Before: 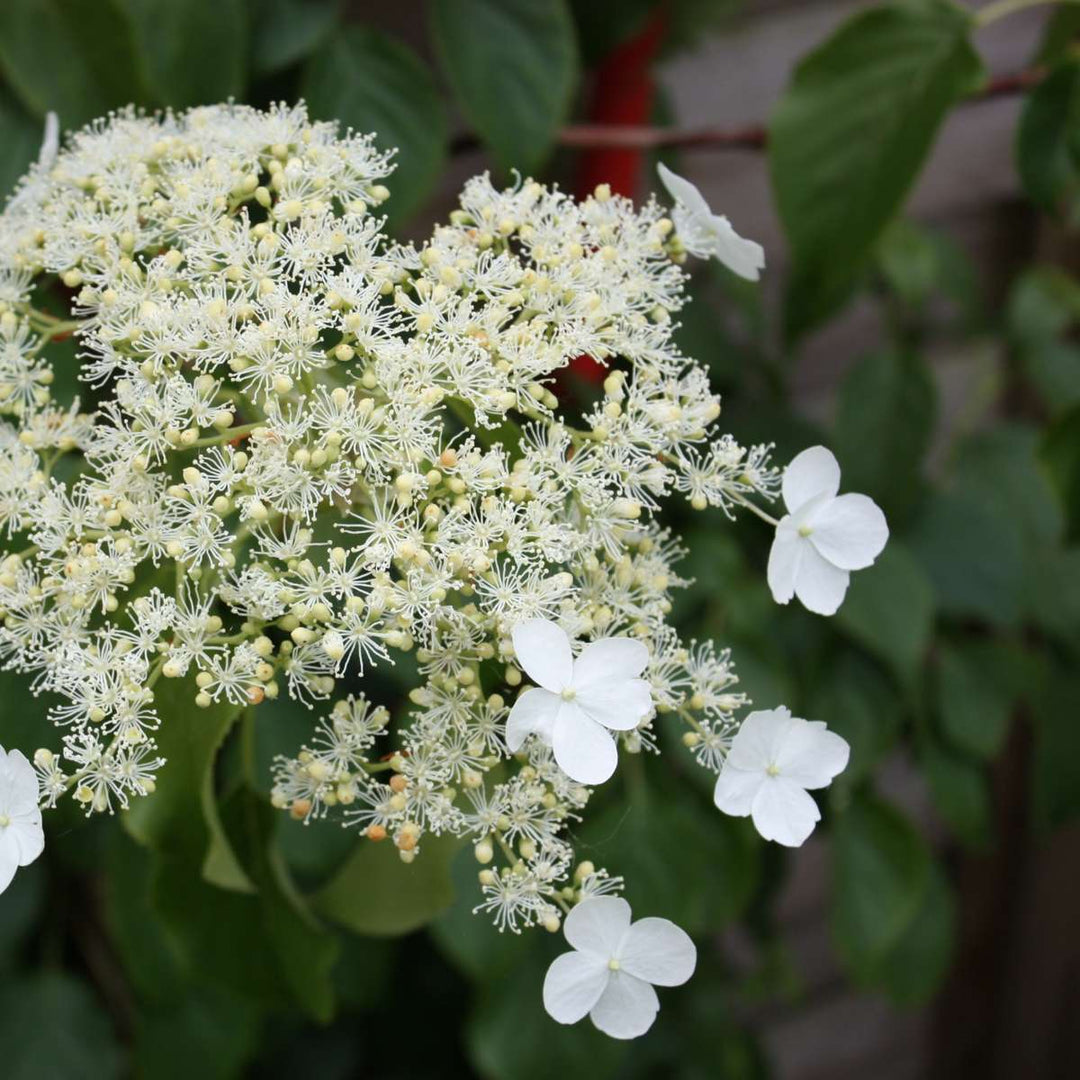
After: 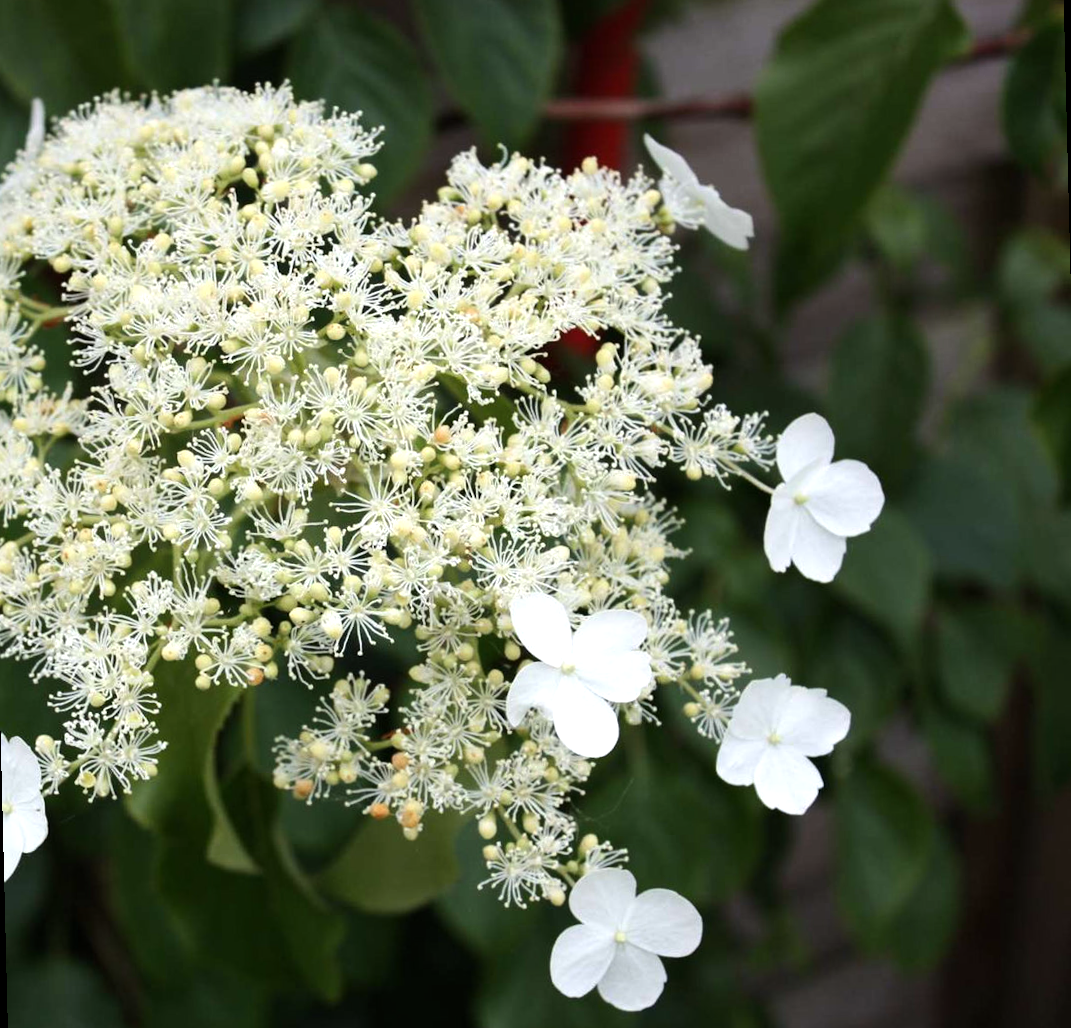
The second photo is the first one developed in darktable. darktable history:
rotate and perspective: rotation -1.42°, crop left 0.016, crop right 0.984, crop top 0.035, crop bottom 0.965
tone equalizer: -8 EV -0.417 EV, -7 EV -0.389 EV, -6 EV -0.333 EV, -5 EV -0.222 EV, -3 EV 0.222 EV, -2 EV 0.333 EV, -1 EV 0.389 EV, +0 EV 0.417 EV, edges refinement/feathering 500, mask exposure compensation -1.57 EV, preserve details no
